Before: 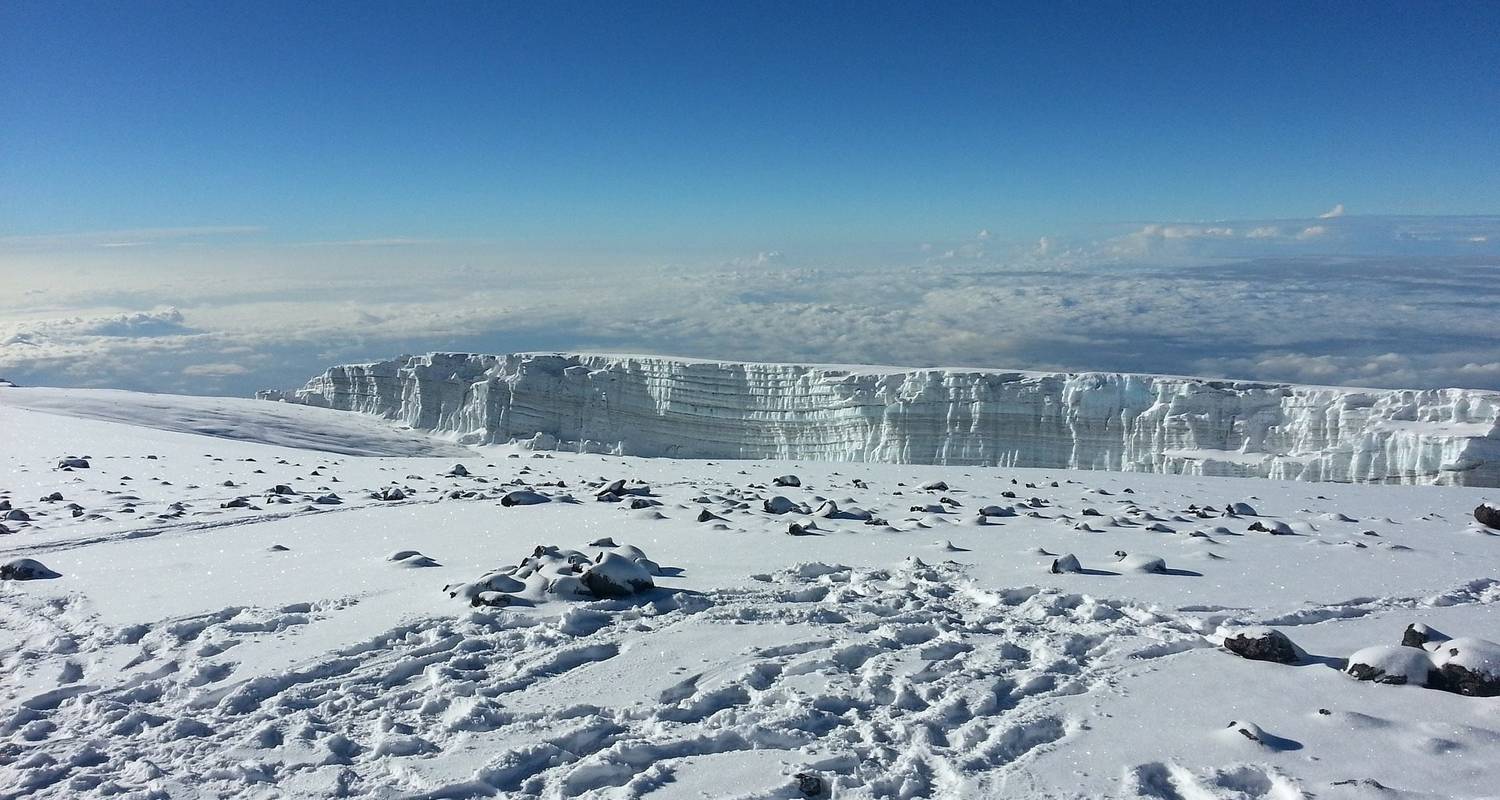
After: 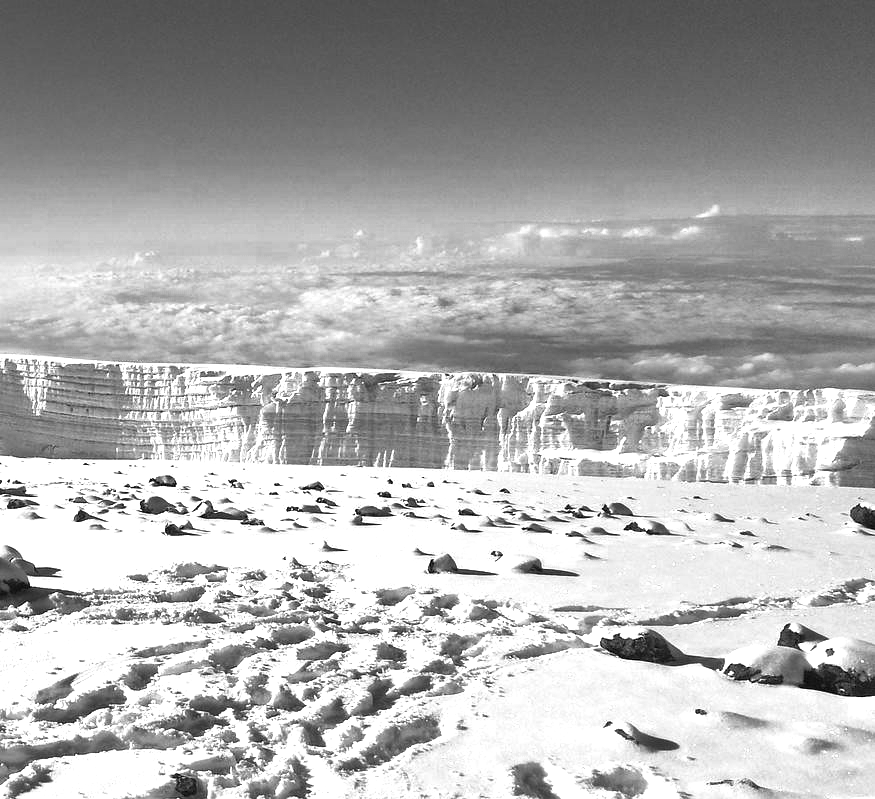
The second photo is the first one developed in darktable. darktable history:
local contrast: mode bilateral grid, contrast 25, coarseness 48, detail 152%, midtone range 0.2
exposure: black level correction 0, exposure 1.2 EV, compensate highlight preservation false
crop: left 41.628%
base curve: preserve colors none
color zones: curves: ch0 [(0.002, 0.593) (0.143, 0.417) (0.285, 0.541) (0.455, 0.289) (0.608, 0.327) (0.727, 0.283) (0.869, 0.571) (1, 0.603)]; ch1 [(0, 0) (0.143, 0) (0.286, 0) (0.429, 0) (0.571, 0) (0.714, 0) (0.857, 0)]
